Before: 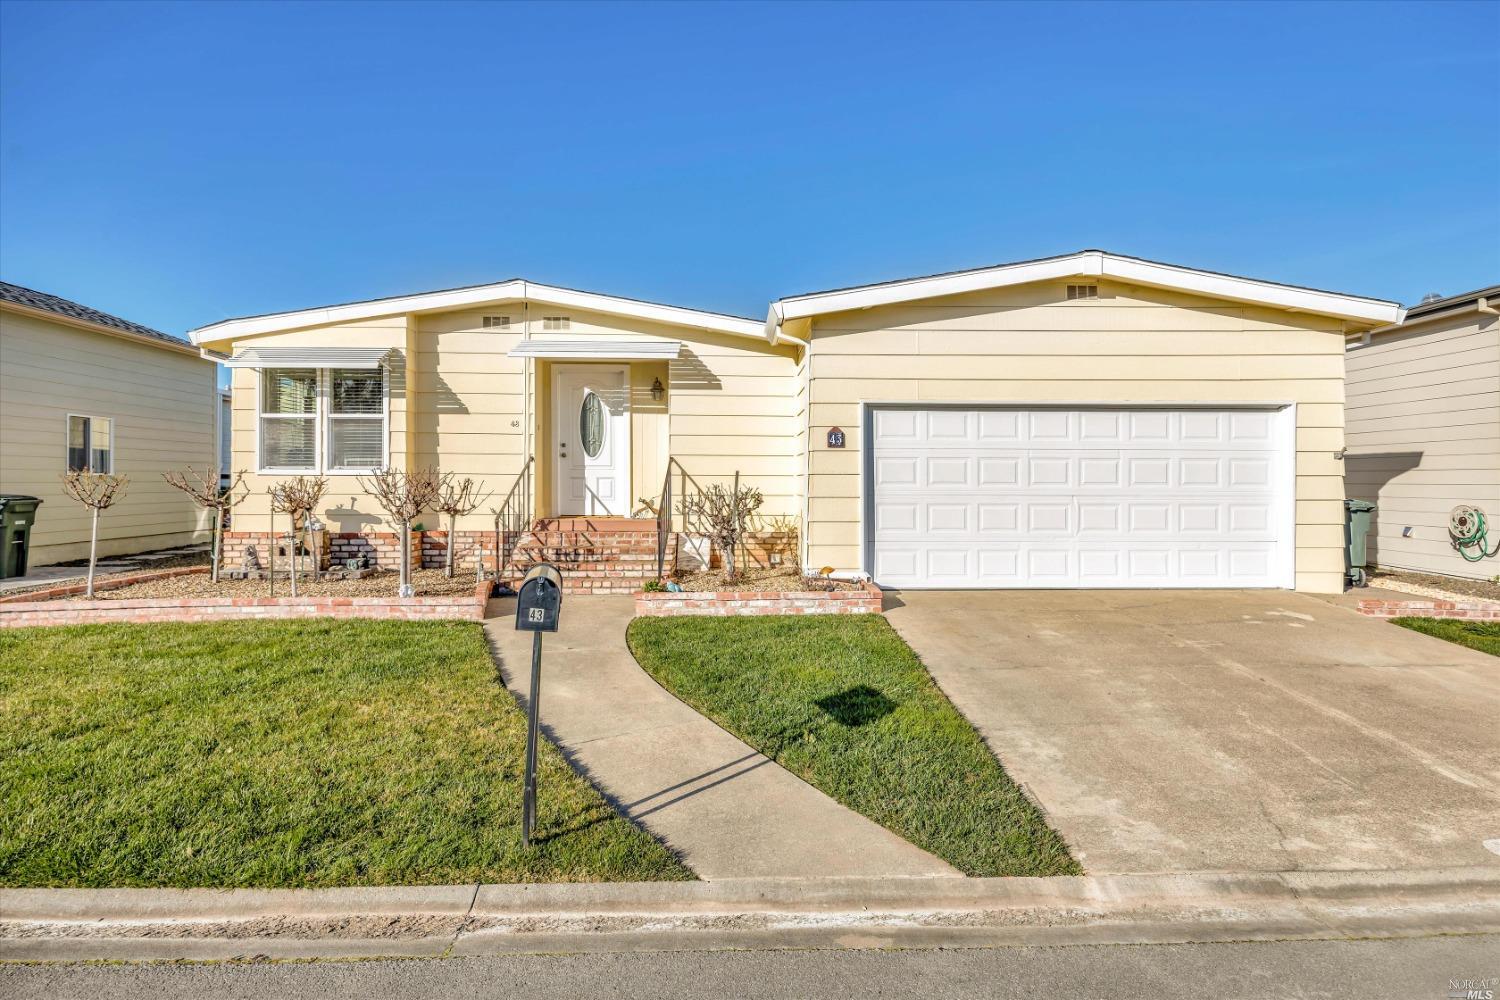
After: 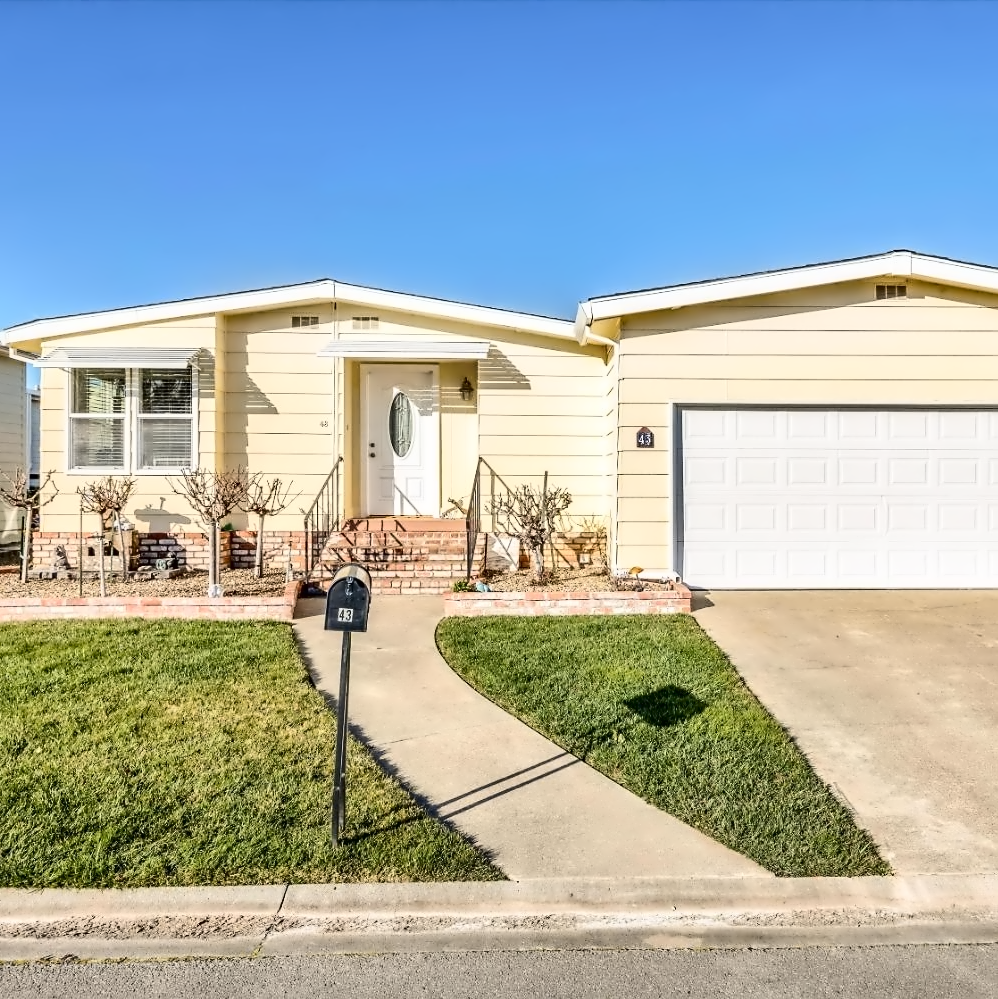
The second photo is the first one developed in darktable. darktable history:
sharpen: amount 0.213
crop and rotate: left 12.858%, right 20.58%
contrast equalizer: octaves 7, y [[0.5 ×6], [0.5 ×6], [0.5 ×6], [0, 0.033, 0.067, 0.1, 0.133, 0.167], [0, 0.05, 0.1, 0.15, 0.2, 0.25]]
contrast brightness saturation: contrast 0.295
